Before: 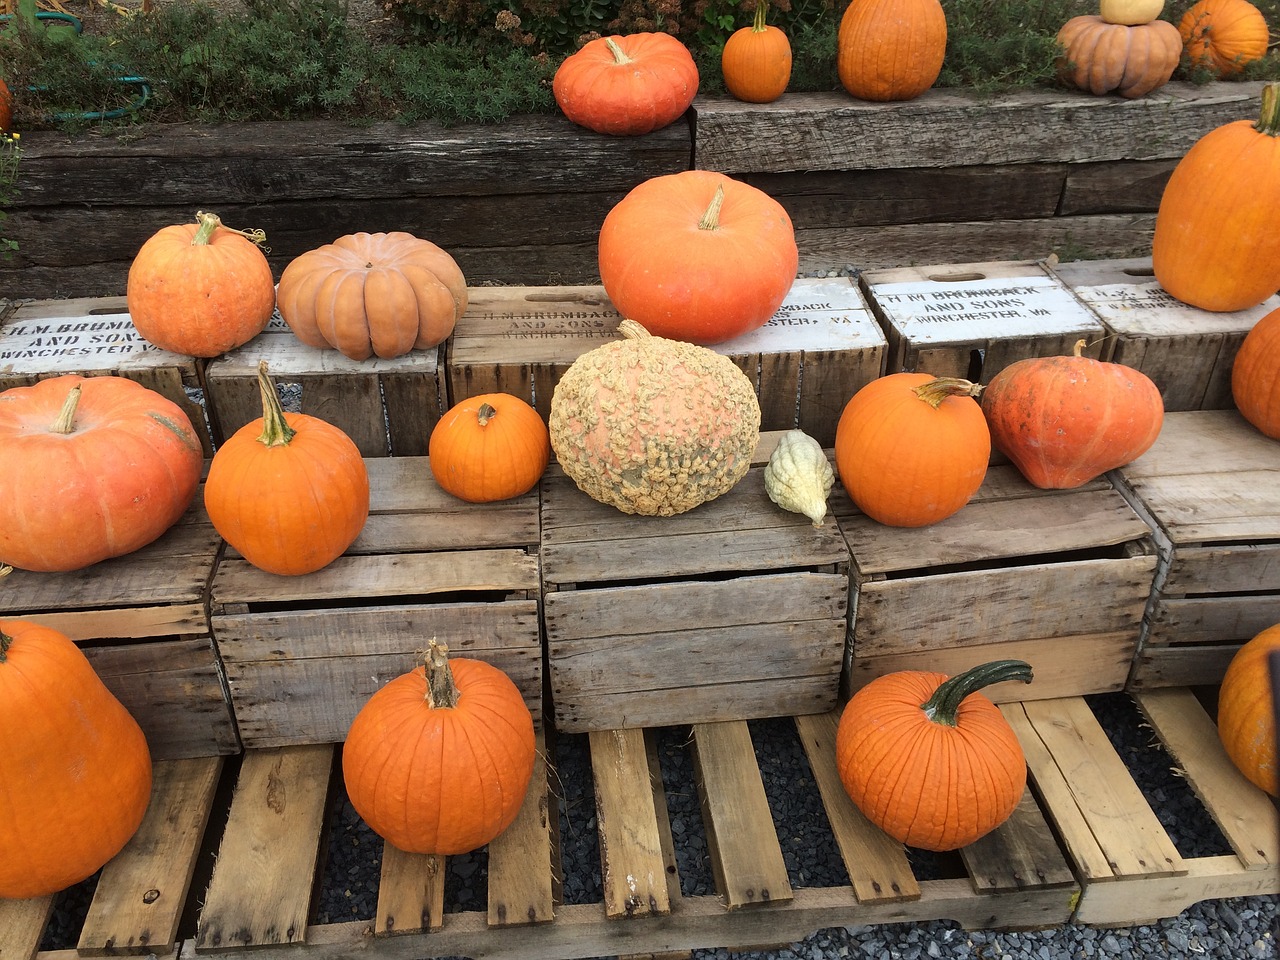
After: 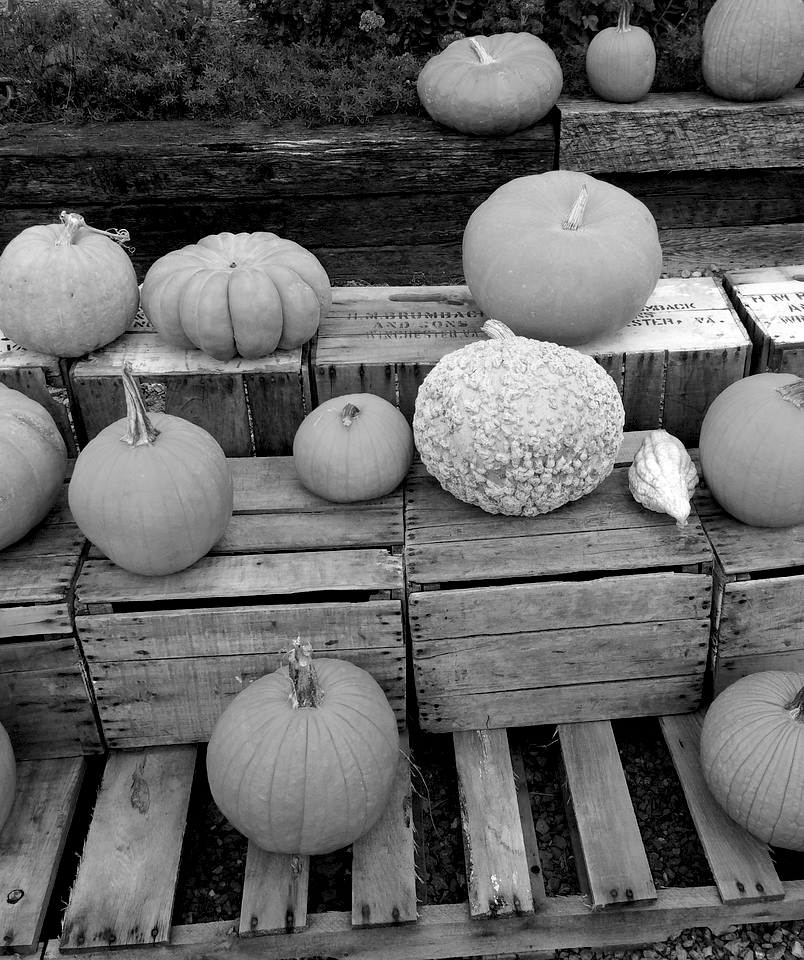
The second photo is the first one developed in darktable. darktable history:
exposure: black level correction 0.009, exposure 0.119 EV, compensate highlight preservation false
haze removal: compatibility mode true, adaptive false
crop: left 10.644%, right 26.528%
monochrome: on, module defaults
